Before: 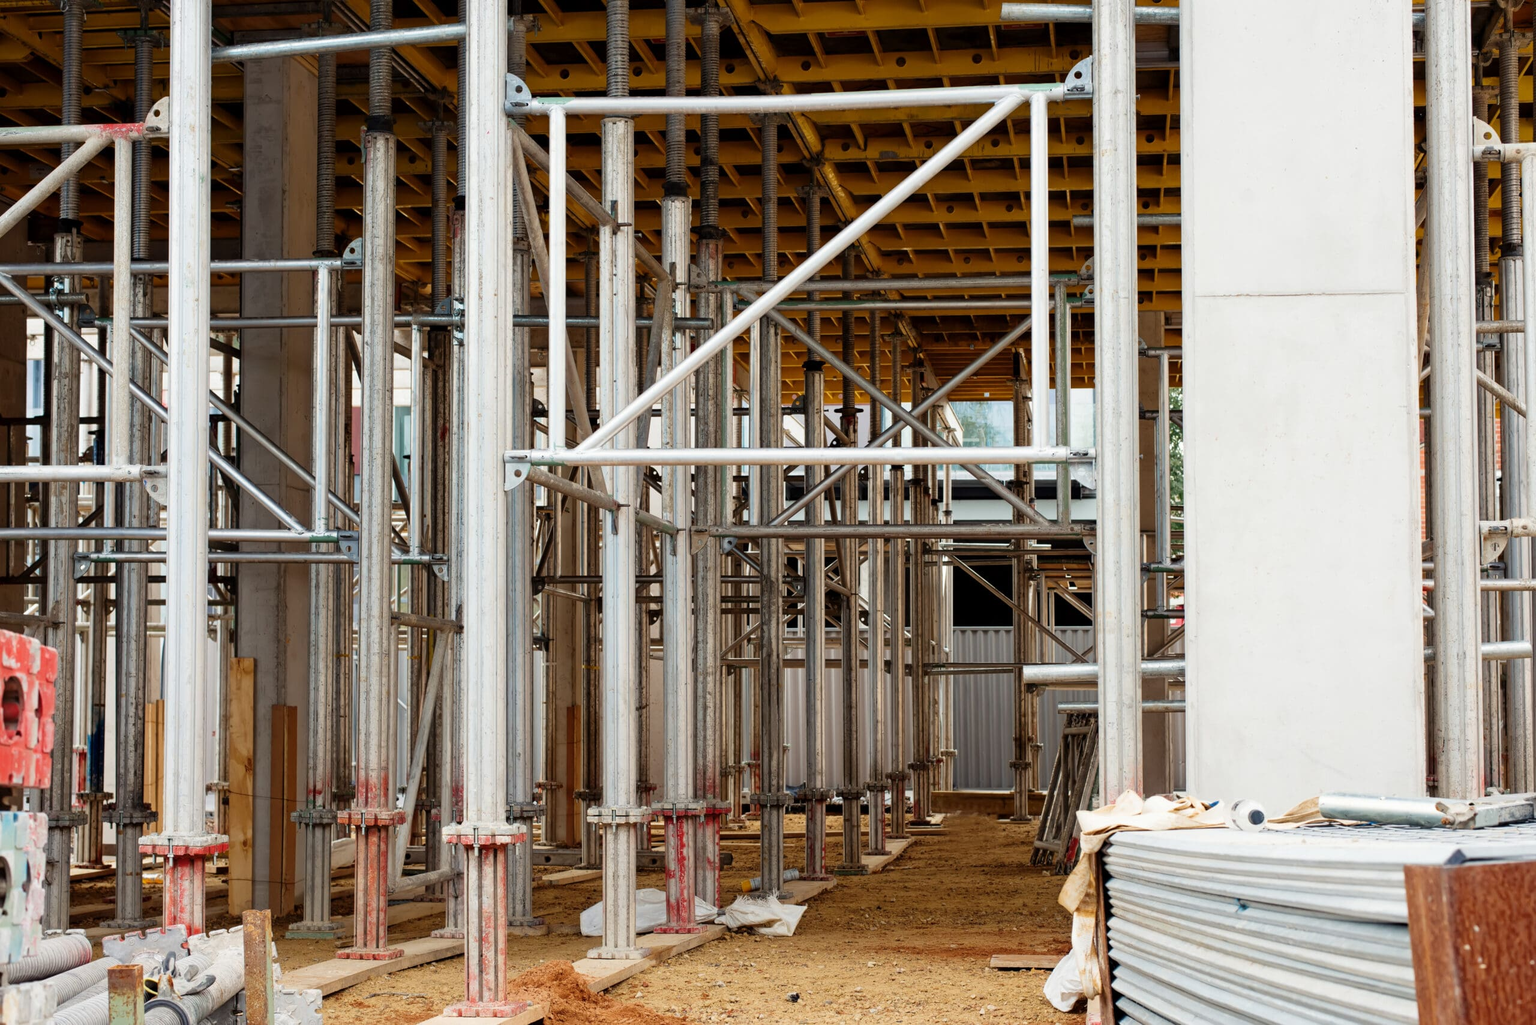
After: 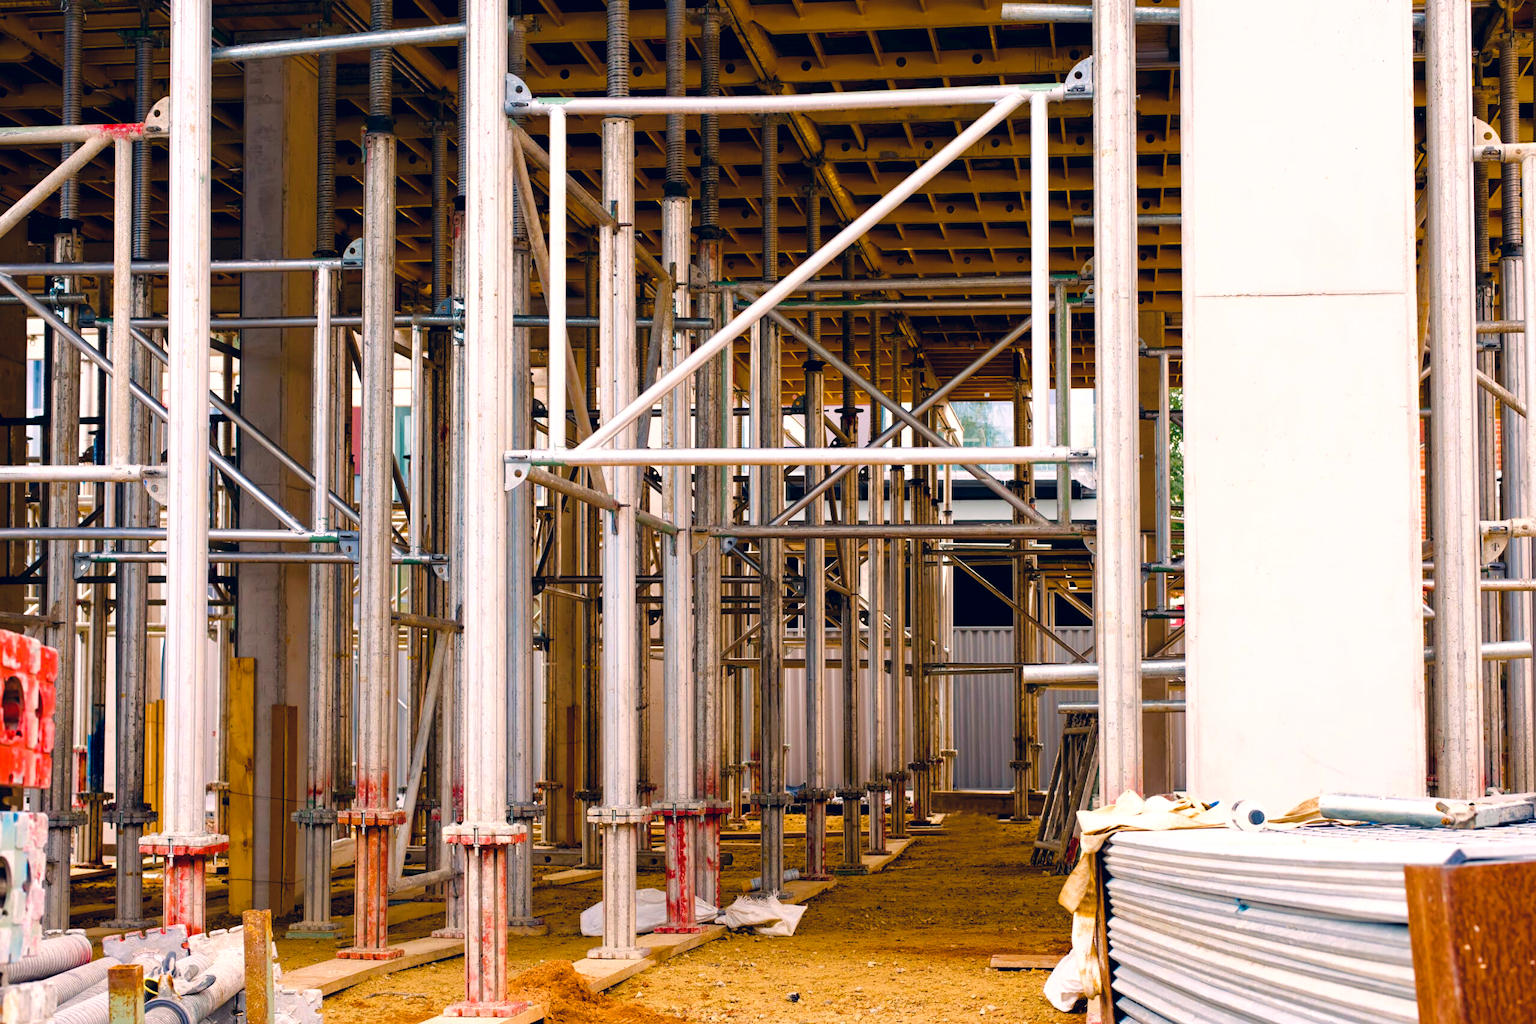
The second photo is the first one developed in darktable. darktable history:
color correction: highlights a* 14.46, highlights b* 5.85, shadows a* -5.53, shadows b* -15.24, saturation 0.85
color balance rgb: linear chroma grading › shadows 10%, linear chroma grading › highlights 10%, linear chroma grading › global chroma 15%, linear chroma grading › mid-tones 15%, perceptual saturation grading › global saturation 40%, perceptual saturation grading › highlights -25%, perceptual saturation grading › mid-tones 35%, perceptual saturation grading › shadows 35%, perceptual brilliance grading › global brilliance 11.29%, global vibrance 11.29%
shadows and highlights: shadows -20, white point adjustment -2, highlights -35
